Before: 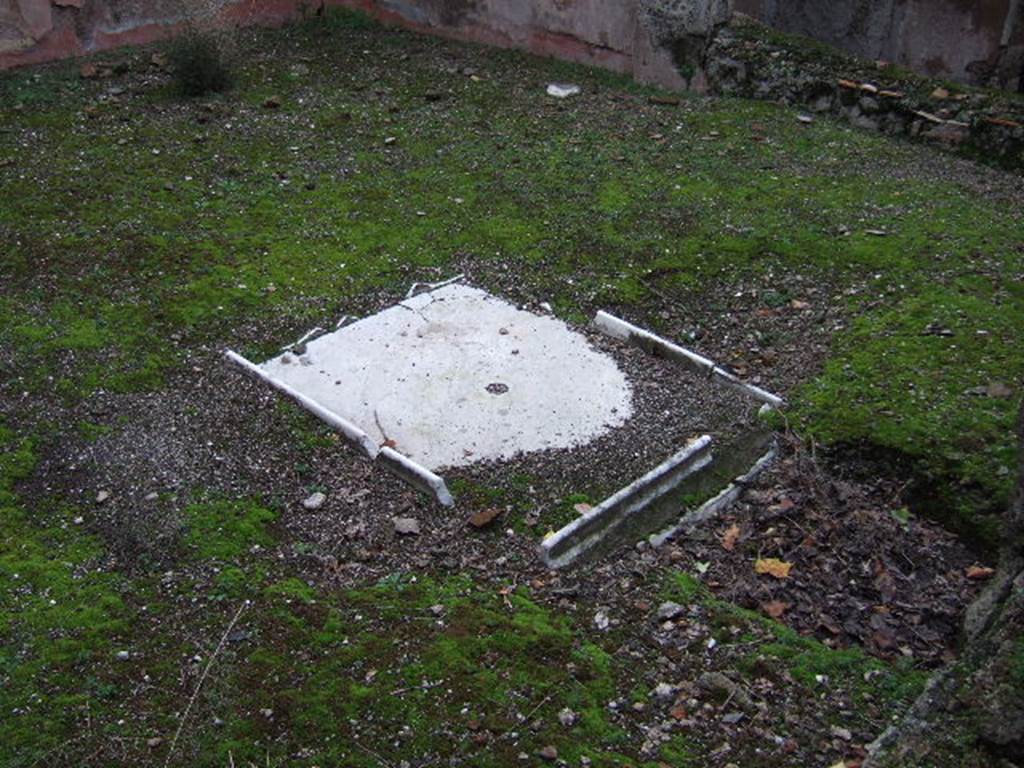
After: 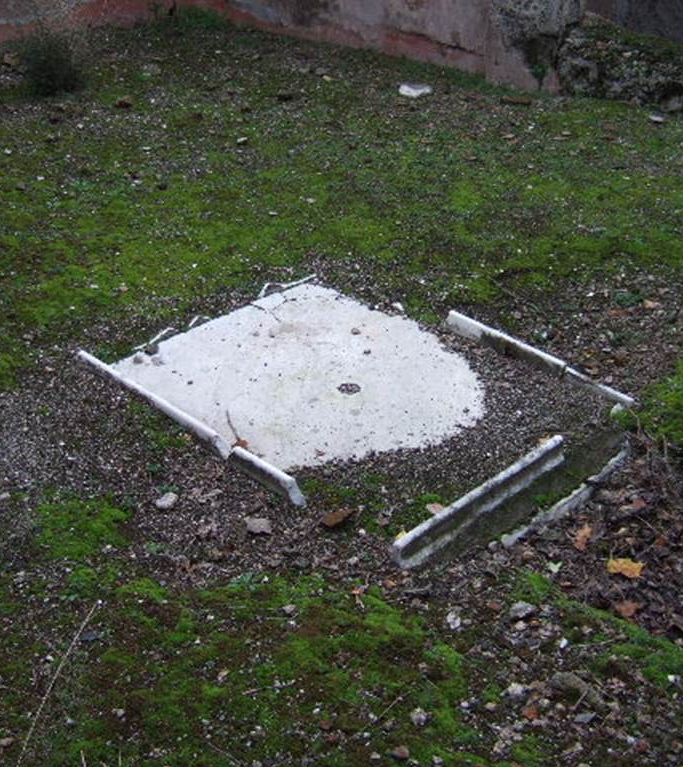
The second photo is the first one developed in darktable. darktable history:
crop and rotate: left 14.501%, right 18.726%
